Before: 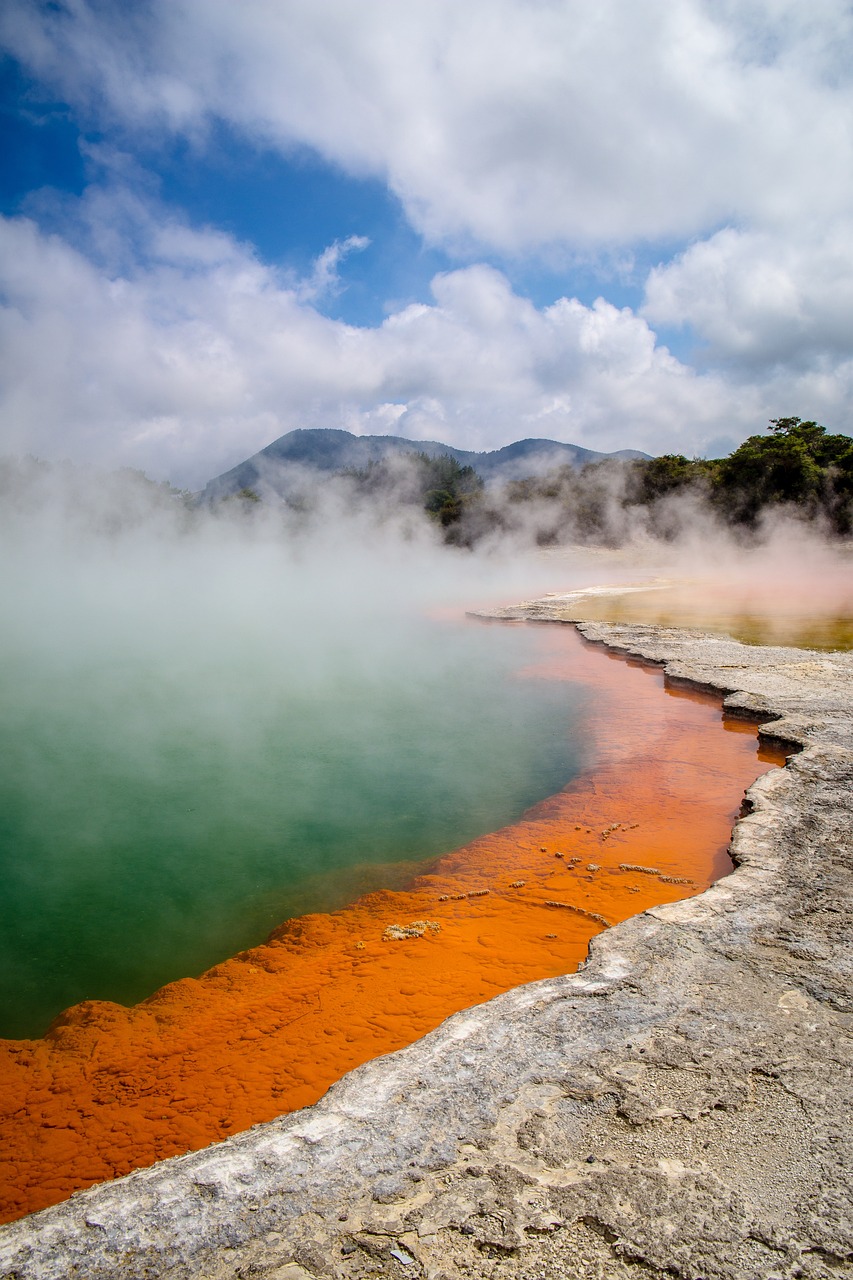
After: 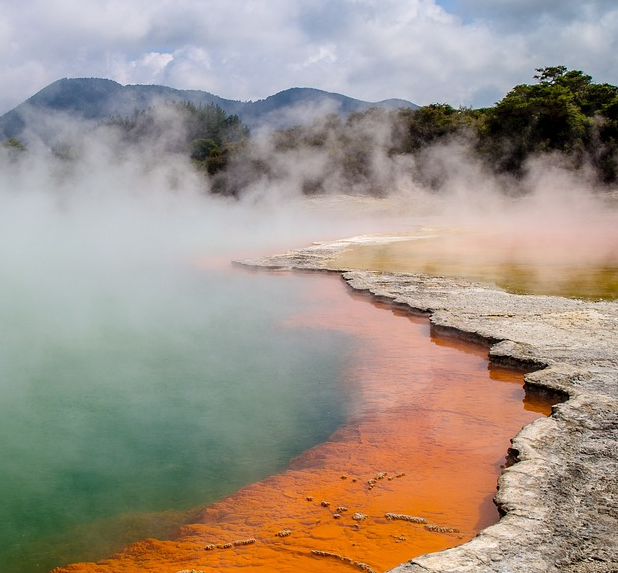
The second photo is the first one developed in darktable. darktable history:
crop and rotate: left 27.532%, top 27.446%, bottom 27.777%
